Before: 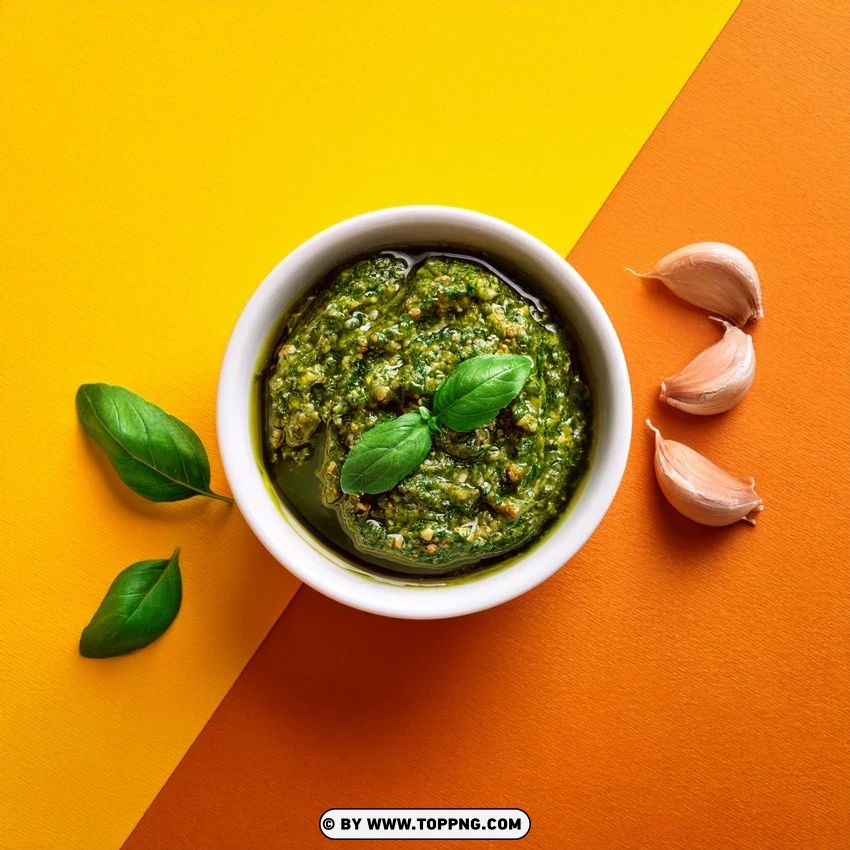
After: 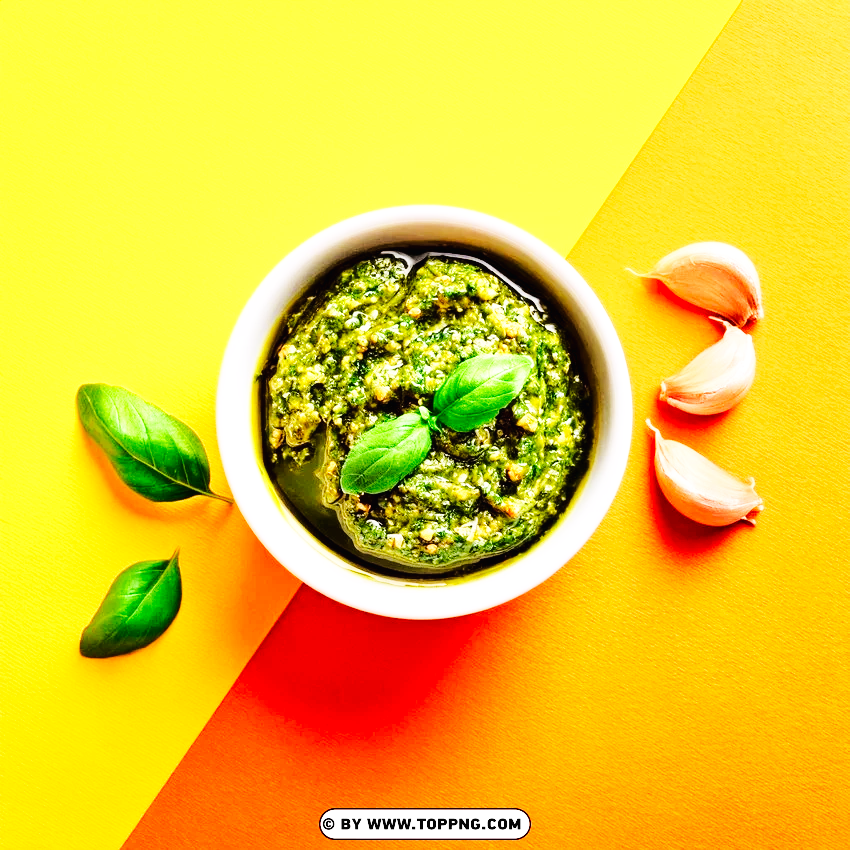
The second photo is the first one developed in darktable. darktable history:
tone curve: curves: ch0 [(0, 0) (0.003, 0.002) (0.011, 0.007) (0.025, 0.016) (0.044, 0.027) (0.069, 0.045) (0.1, 0.077) (0.136, 0.114) (0.177, 0.166) (0.224, 0.241) (0.277, 0.328) (0.335, 0.413) (0.399, 0.498) (0.468, 0.572) (0.543, 0.638) (0.623, 0.711) (0.709, 0.786) (0.801, 0.853) (0.898, 0.929) (1, 1)]
base curve: curves: ch0 [(0, 0.003) (0.001, 0.002) (0.006, 0.004) (0.02, 0.022) (0.048, 0.086) (0.094, 0.234) (0.162, 0.431) (0.258, 0.629) (0.385, 0.8) (0.548, 0.918) (0.751, 0.988) (1, 1)], preserve colors none
tone equalizer: edges refinement/feathering 500, mask exposure compensation -1.57 EV, preserve details no
